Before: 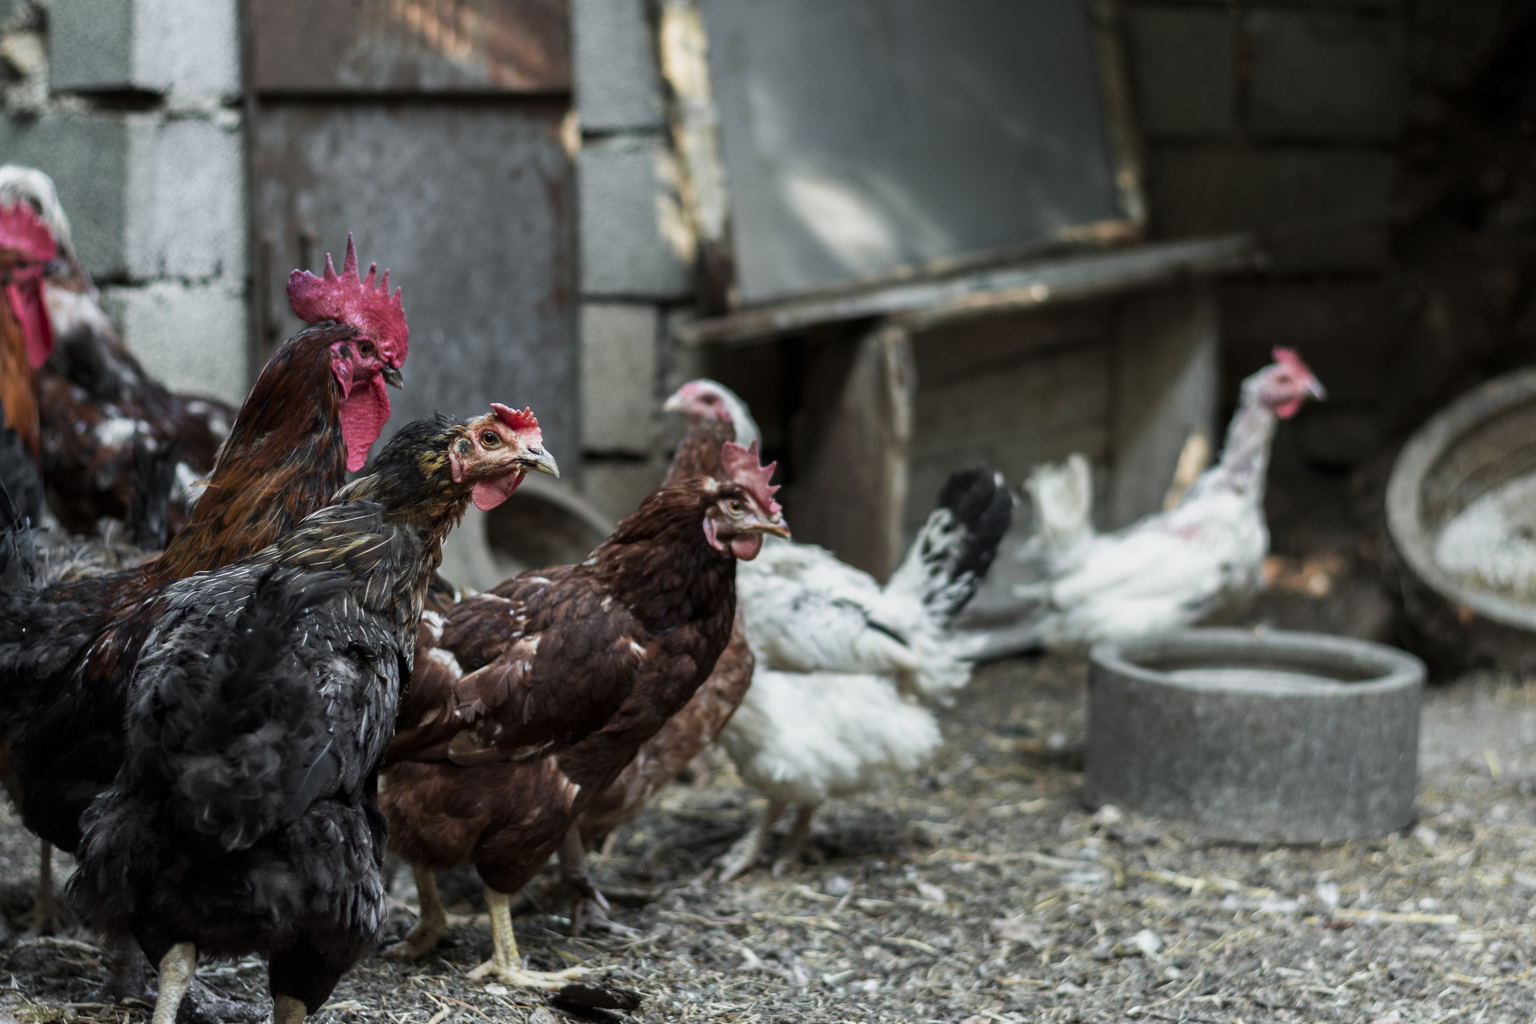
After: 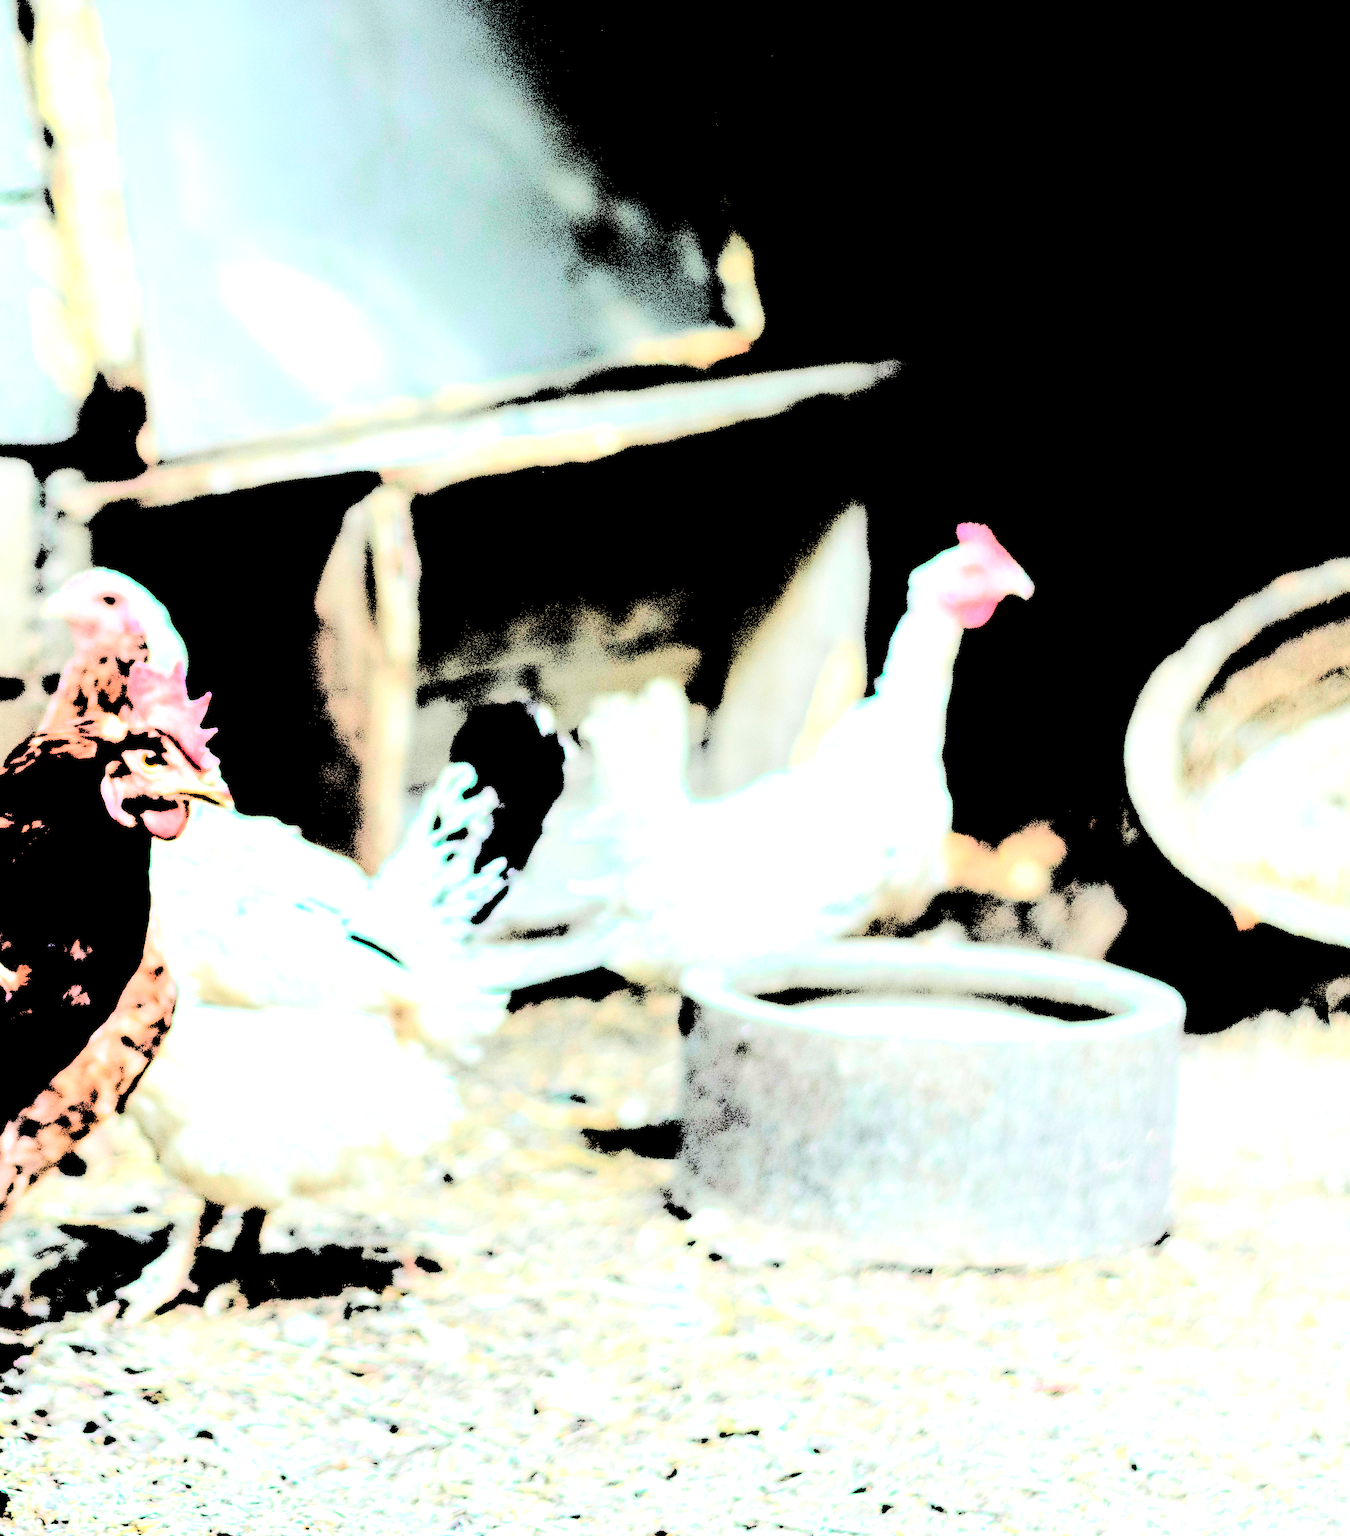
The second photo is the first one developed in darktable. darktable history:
grain: coarseness 0.09 ISO, strength 10%
crop: left 41.402%
levels: levels [0.246, 0.246, 0.506]
